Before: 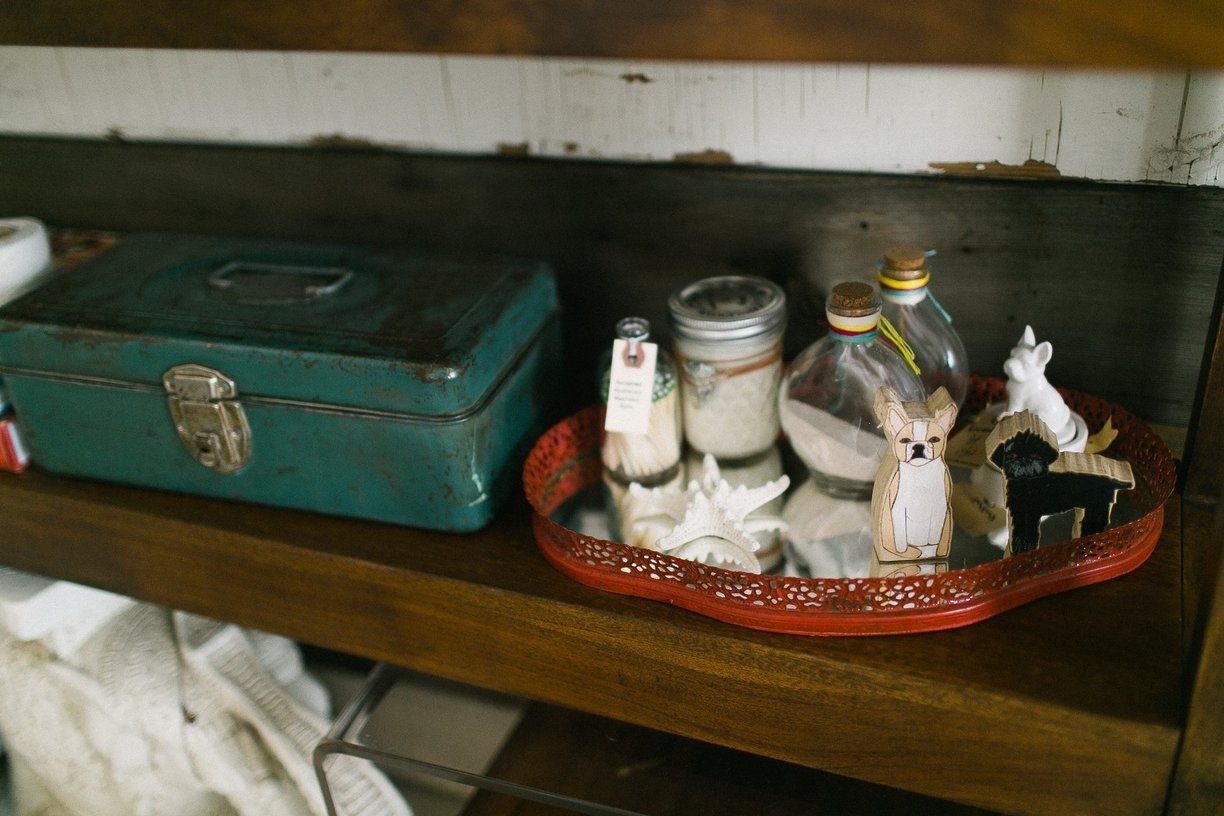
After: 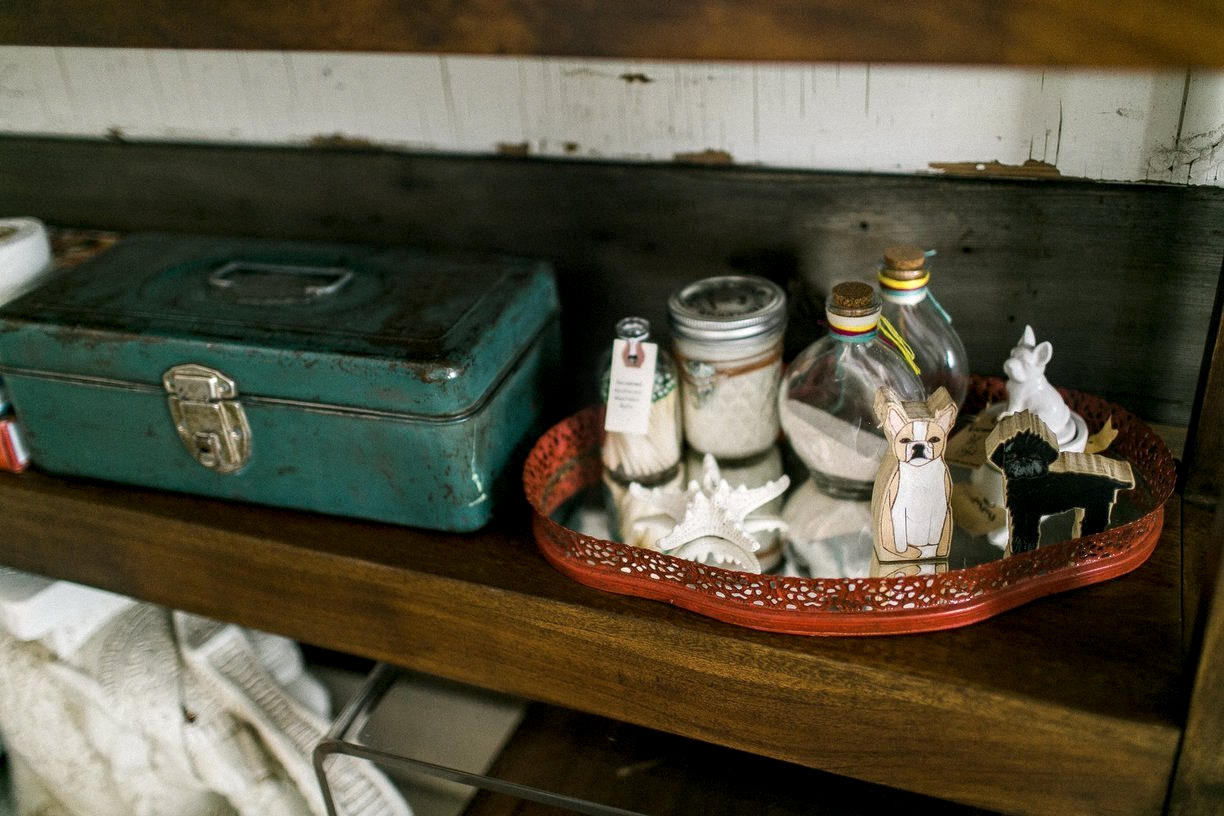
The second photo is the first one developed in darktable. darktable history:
local contrast: highlights 21%, detail 150%
